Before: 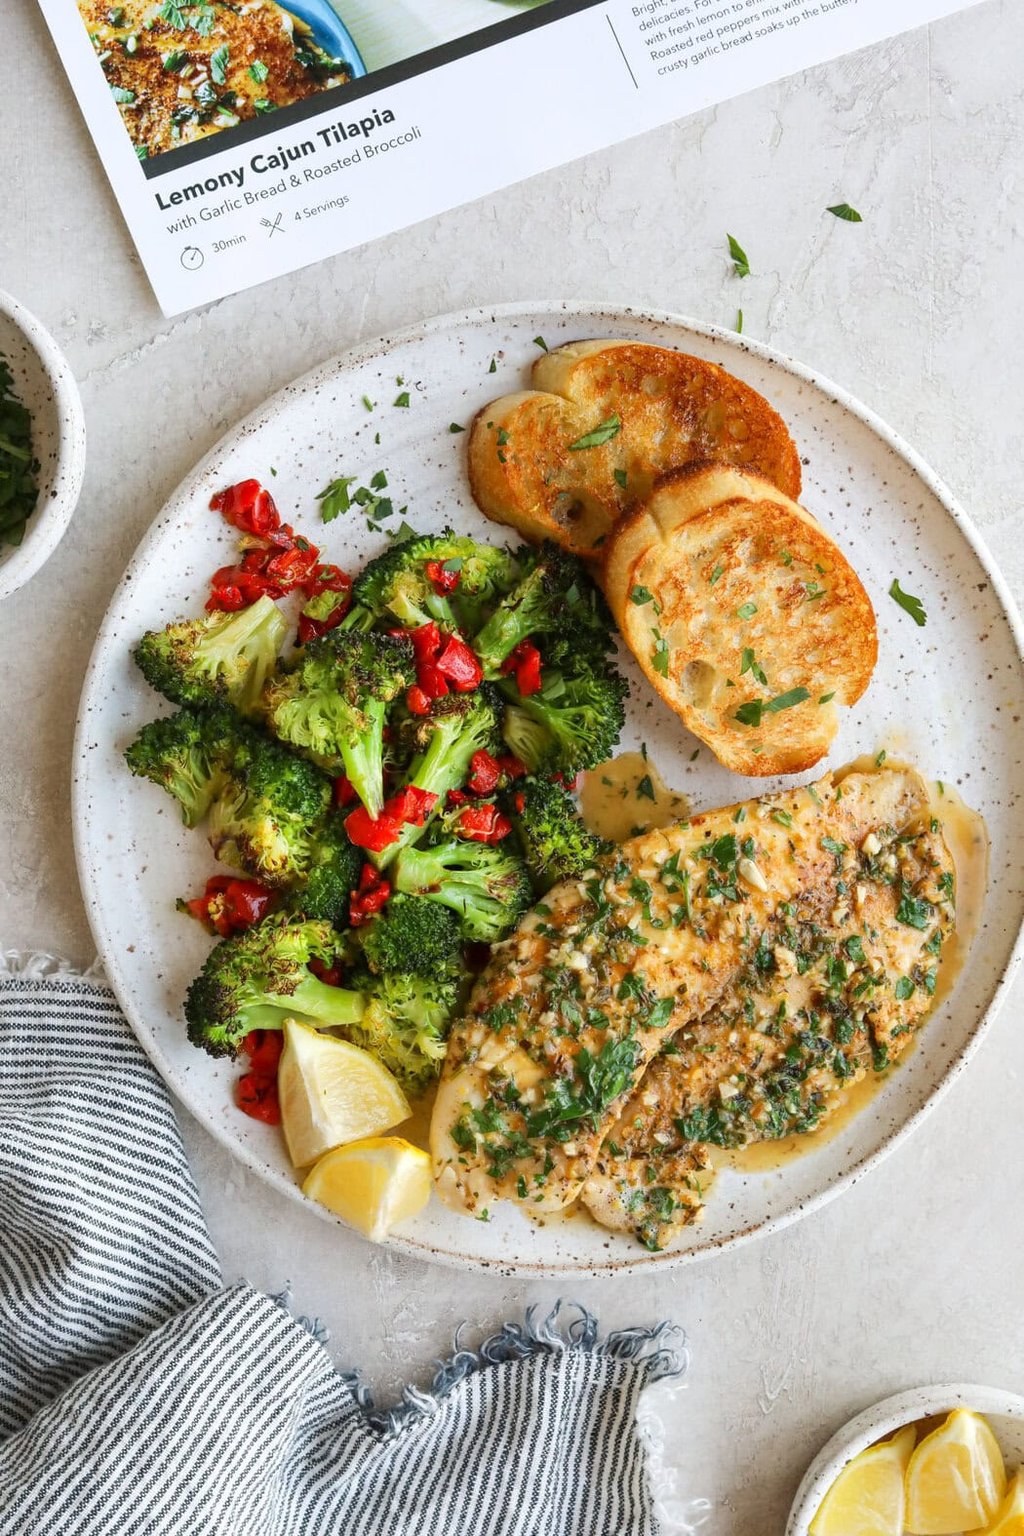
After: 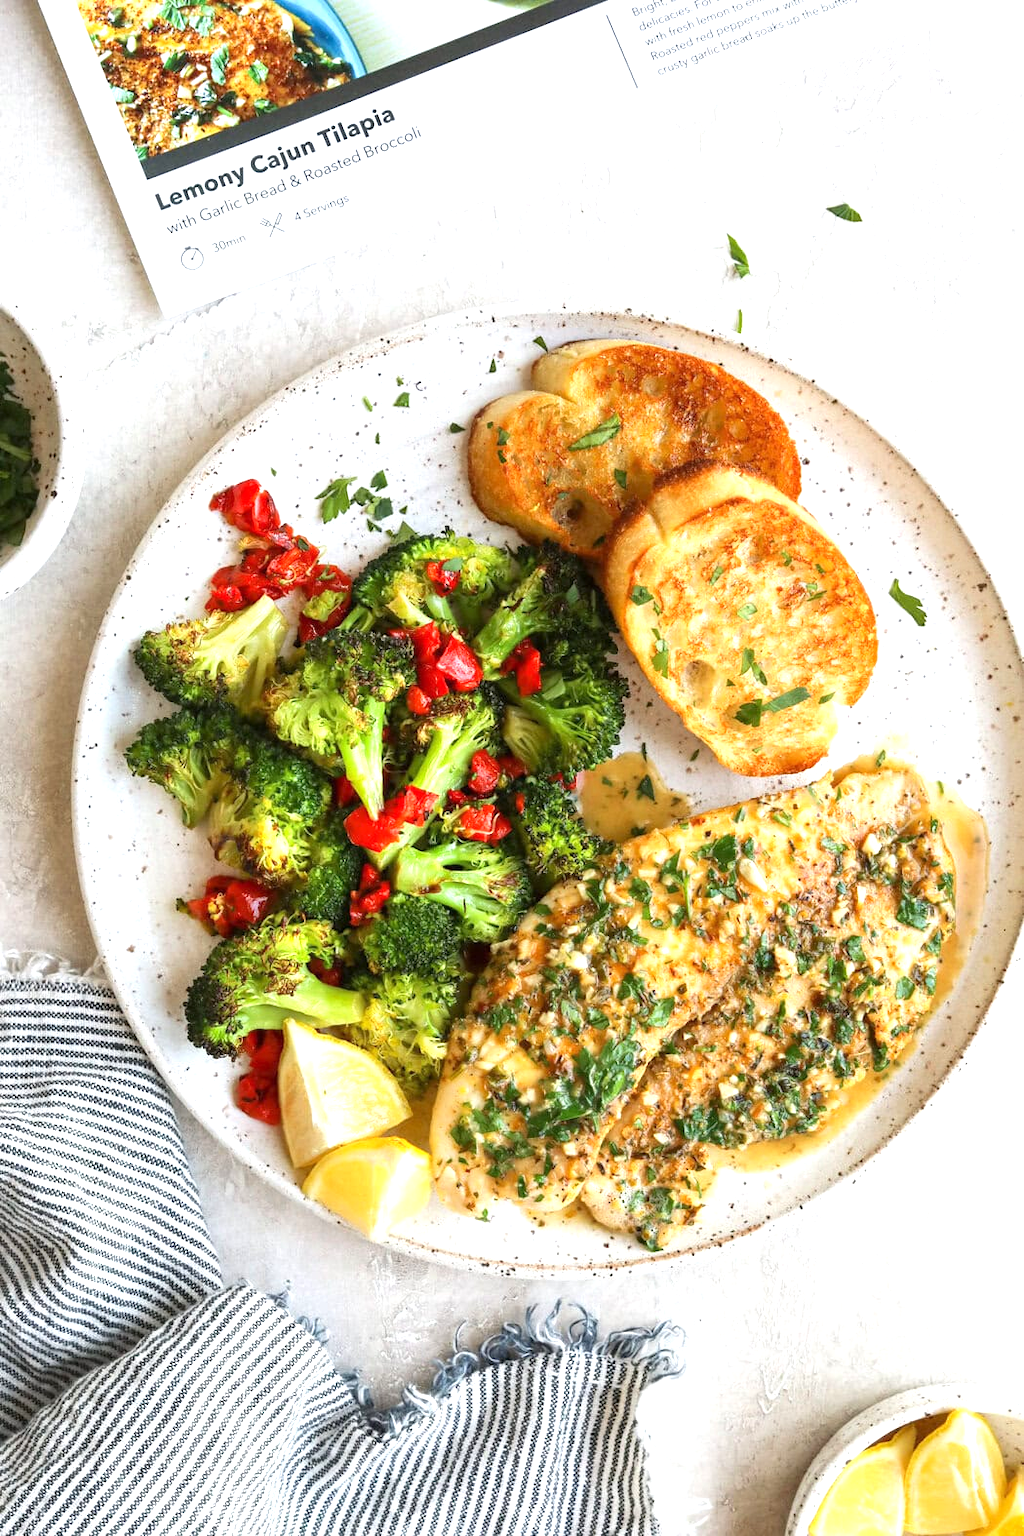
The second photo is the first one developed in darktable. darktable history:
exposure: exposure 0.74 EV, compensate highlight preservation false
color balance: contrast fulcrum 17.78%
